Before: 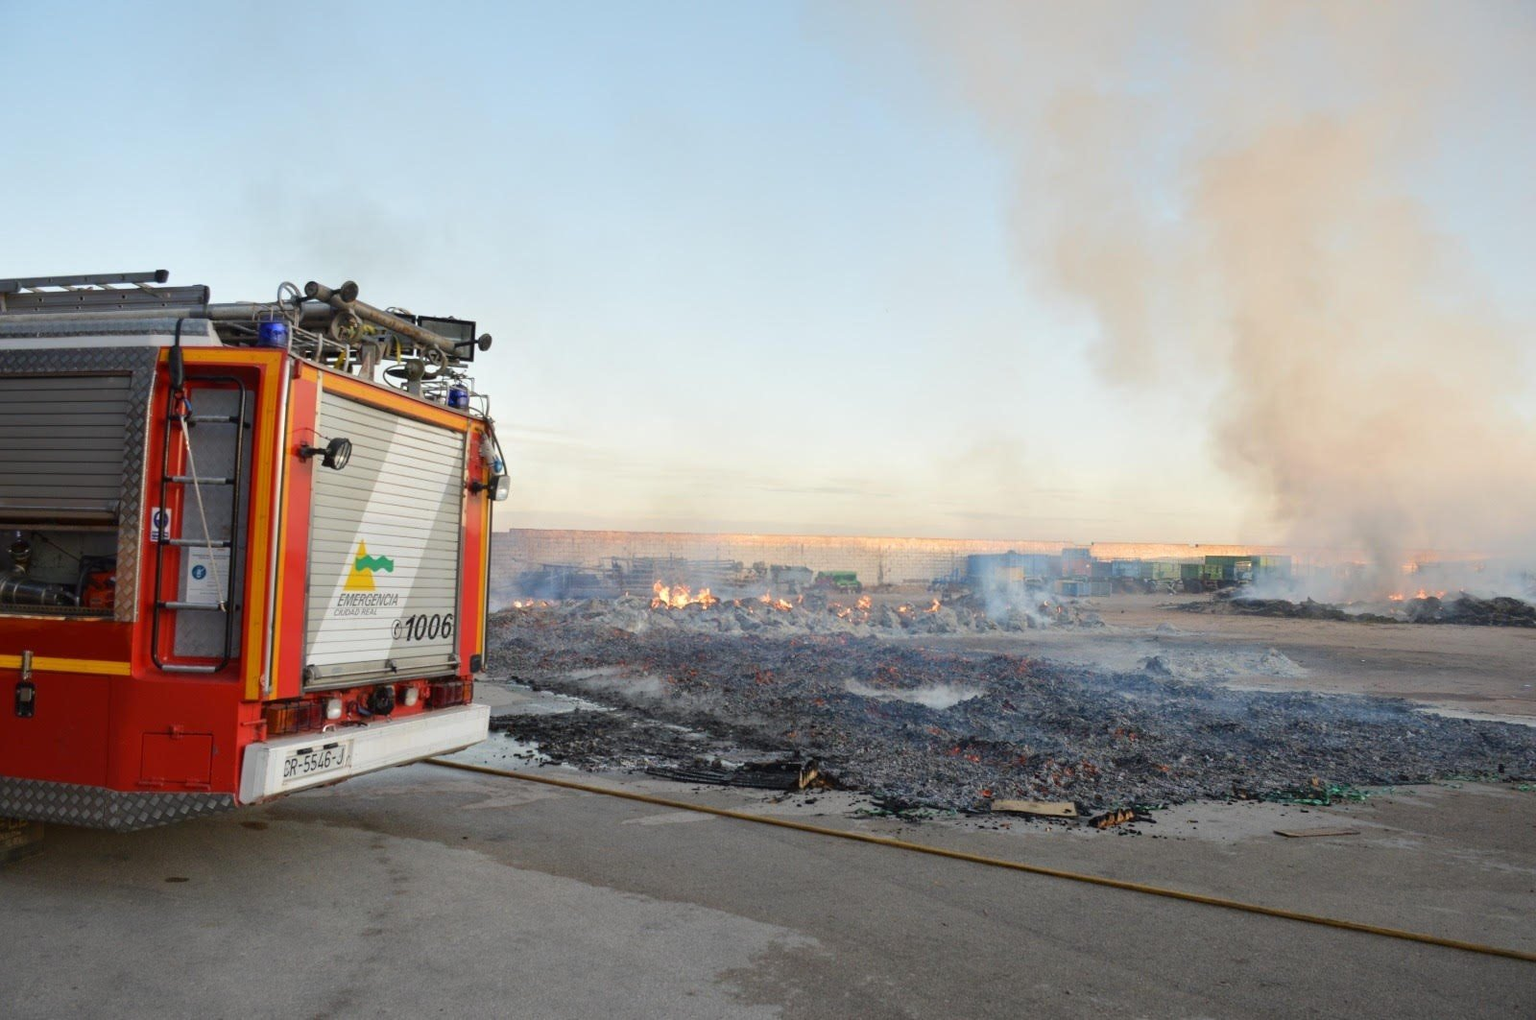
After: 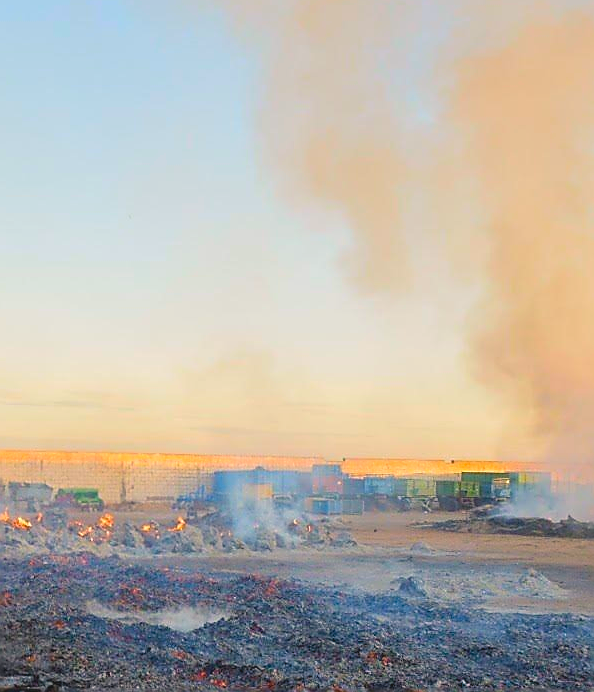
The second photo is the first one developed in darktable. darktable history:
exposure: exposure 0.02 EV, compensate highlight preservation false
contrast brightness saturation: contrast -0.098, brightness 0.041, saturation 0.082
crop and rotate: left 49.649%, top 10.098%, right 13.208%, bottom 24.749%
sharpen: radius 1.364, amount 1.252, threshold 0.665
color balance rgb: highlights gain › chroma 1.74%, highlights gain › hue 56.6°, perceptual saturation grading › global saturation 25.461%, global vibrance 50.006%
